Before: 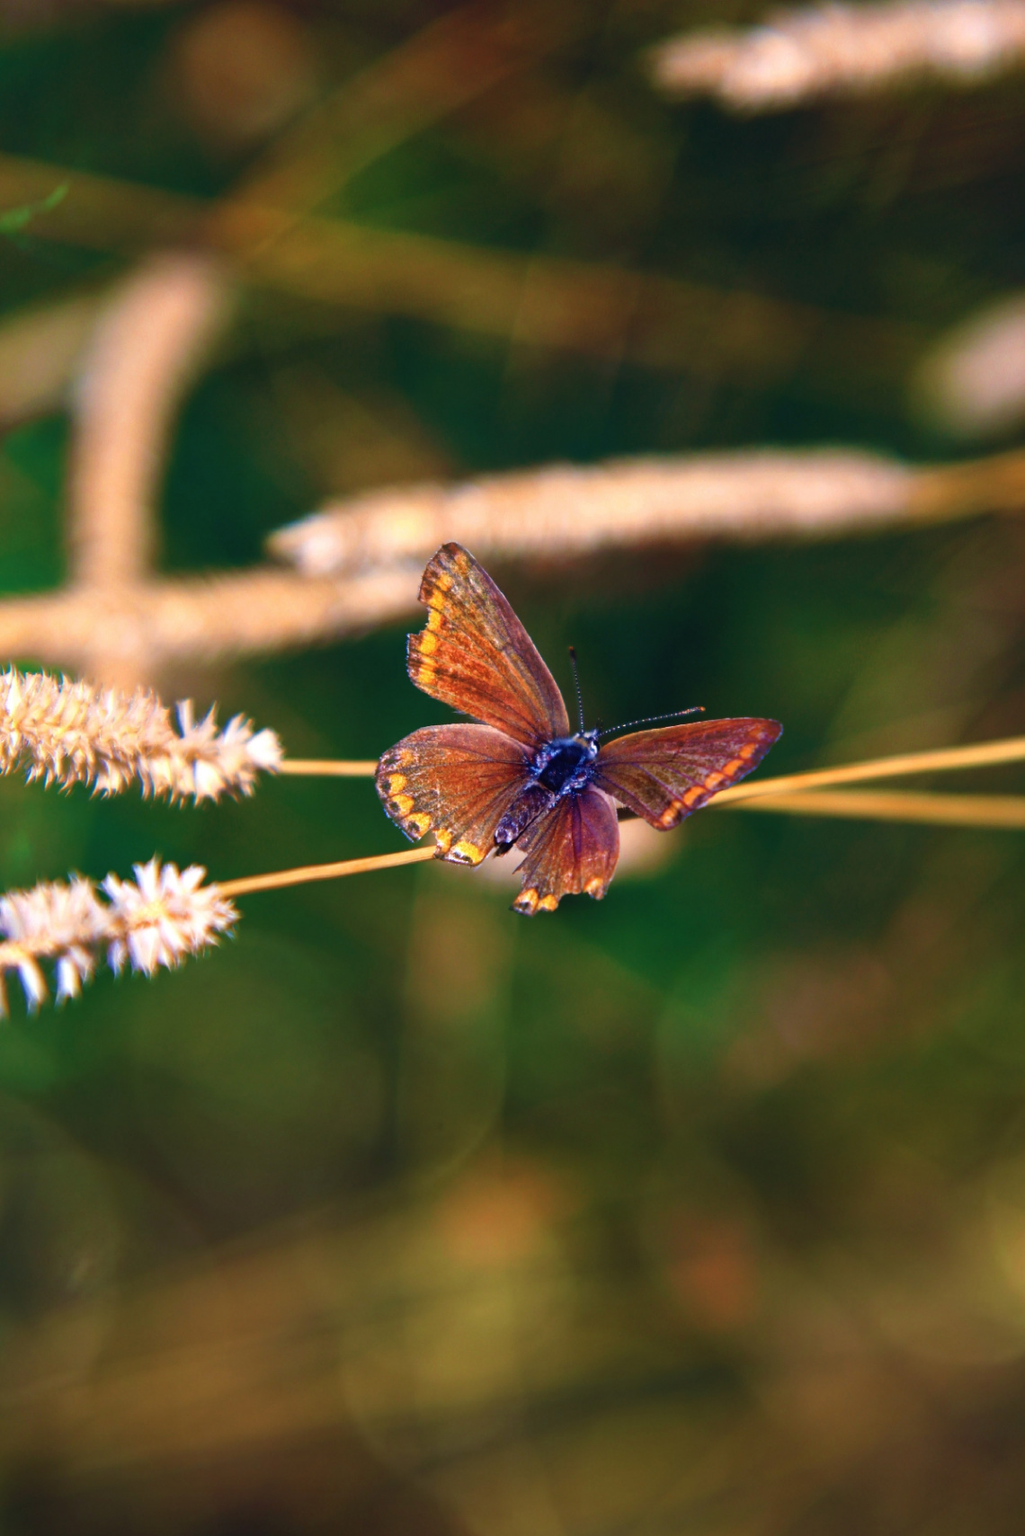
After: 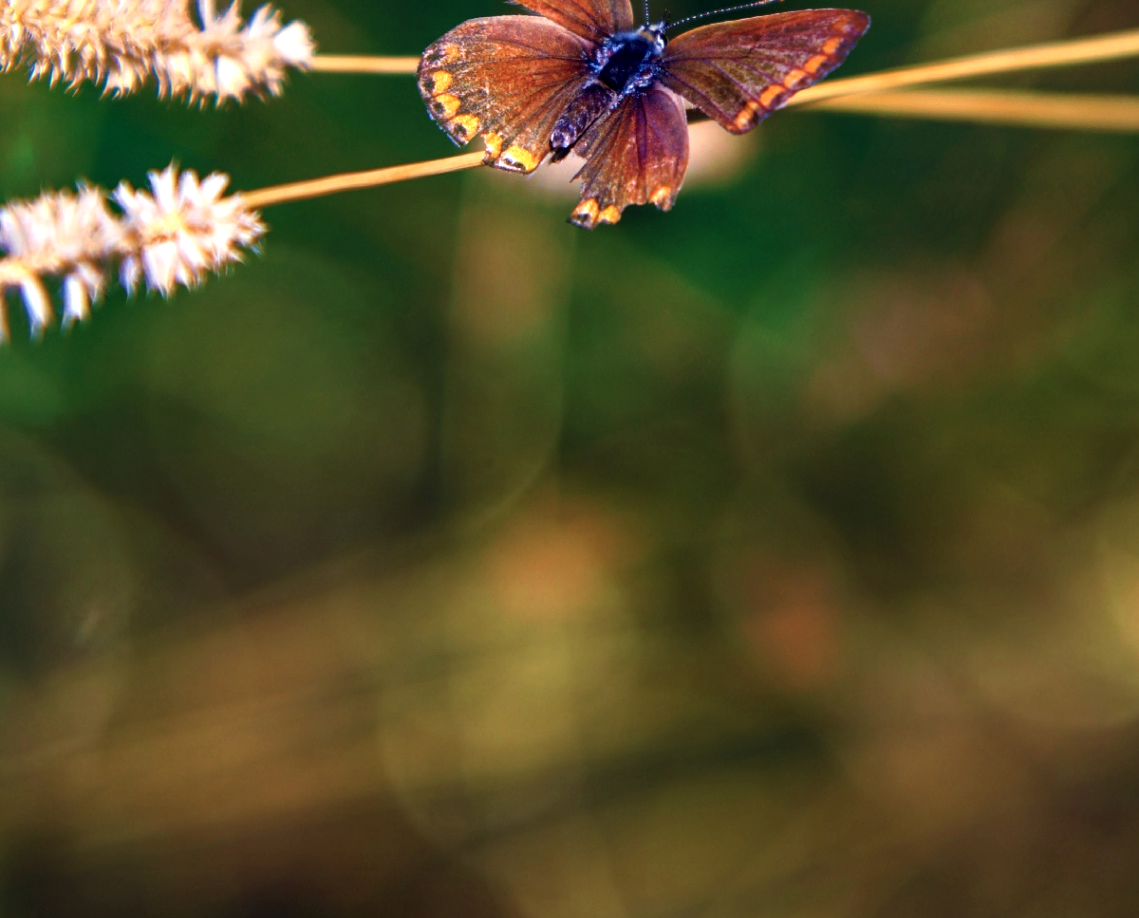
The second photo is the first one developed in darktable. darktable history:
local contrast: highlights 25%, shadows 75%, midtone range 0.75
crop and rotate: top 46.237%
